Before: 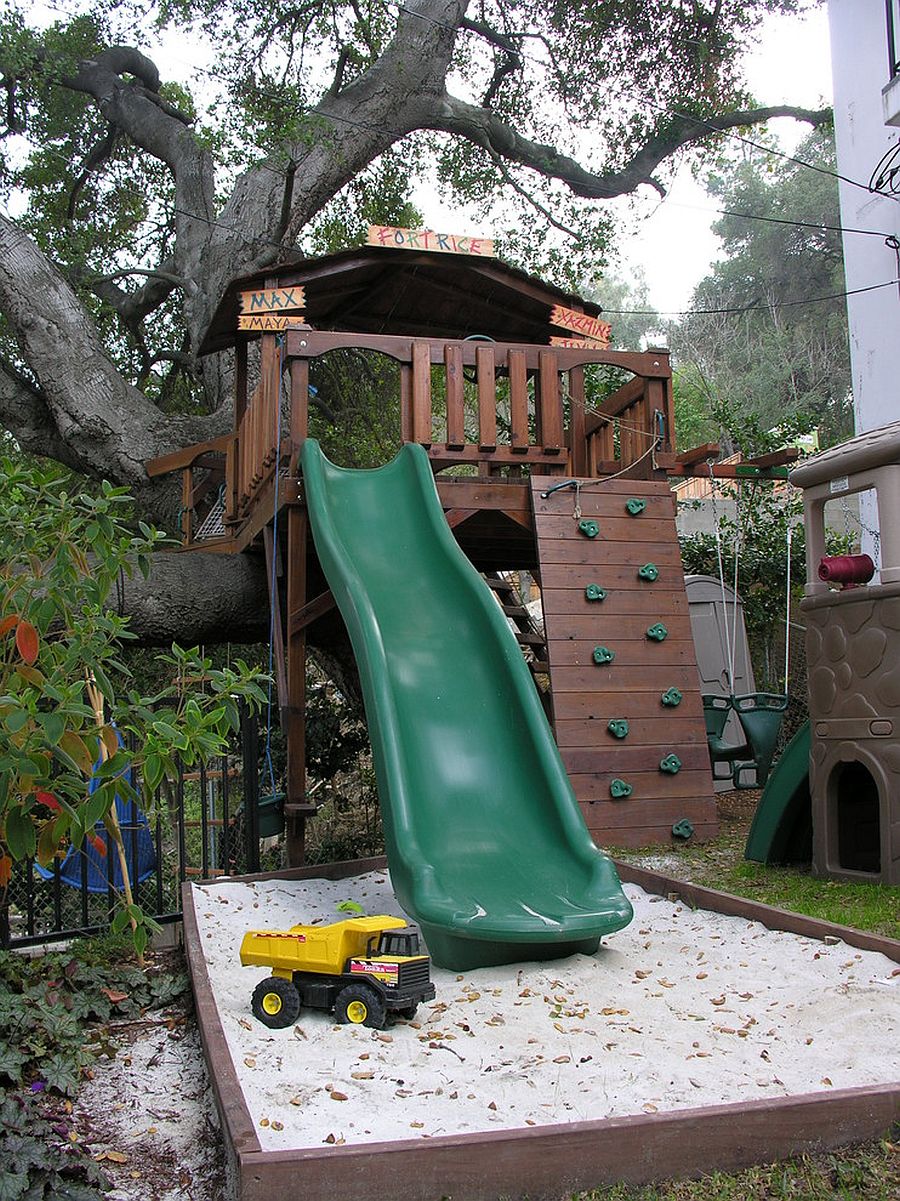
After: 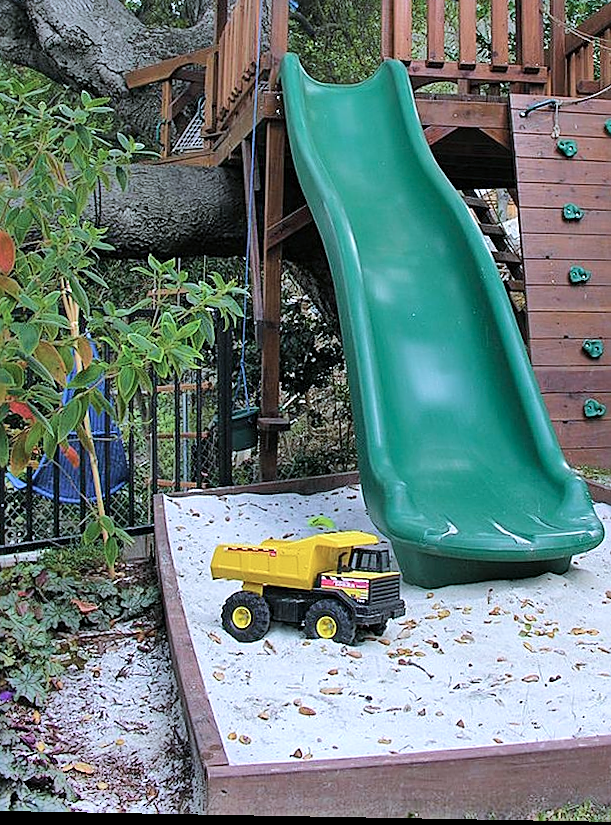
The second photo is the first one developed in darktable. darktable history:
tone curve: curves: ch0 [(0, 0) (0.003, 0.004) (0.011, 0.015) (0.025, 0.033) (0.044, 0.058) (0.069, 0.091) (0.1, 0.131) (0.136, 0.179) (0.177, 0.233) (0.224, 0.295) (0.277, 0.364) (0.335, 0.434) (0.399, 0.51) (0.468, 0.583) (0.543, 0.654) (0.623, 0.724) (0.709, 0.789) (0.801, 0.852) (0.898, 0.924) (1, 1)], color space Lab, independent channels, preserve colors none
sharpen: on, module defaults
crop and rotate: angle -1.03°, left 3.763%, top 32.164%, right 29.859%
color correction: highlights a* -0.087, highlights b* 0.07
velvia: on, module defaults
shadows and highlights: shadows 74.76, highlights -26.34, soften with gaussian
color calibration: gray › normalize channels true, x 0.37, y 0.382, temperature 4314.5 K, gamut compression 0.027
